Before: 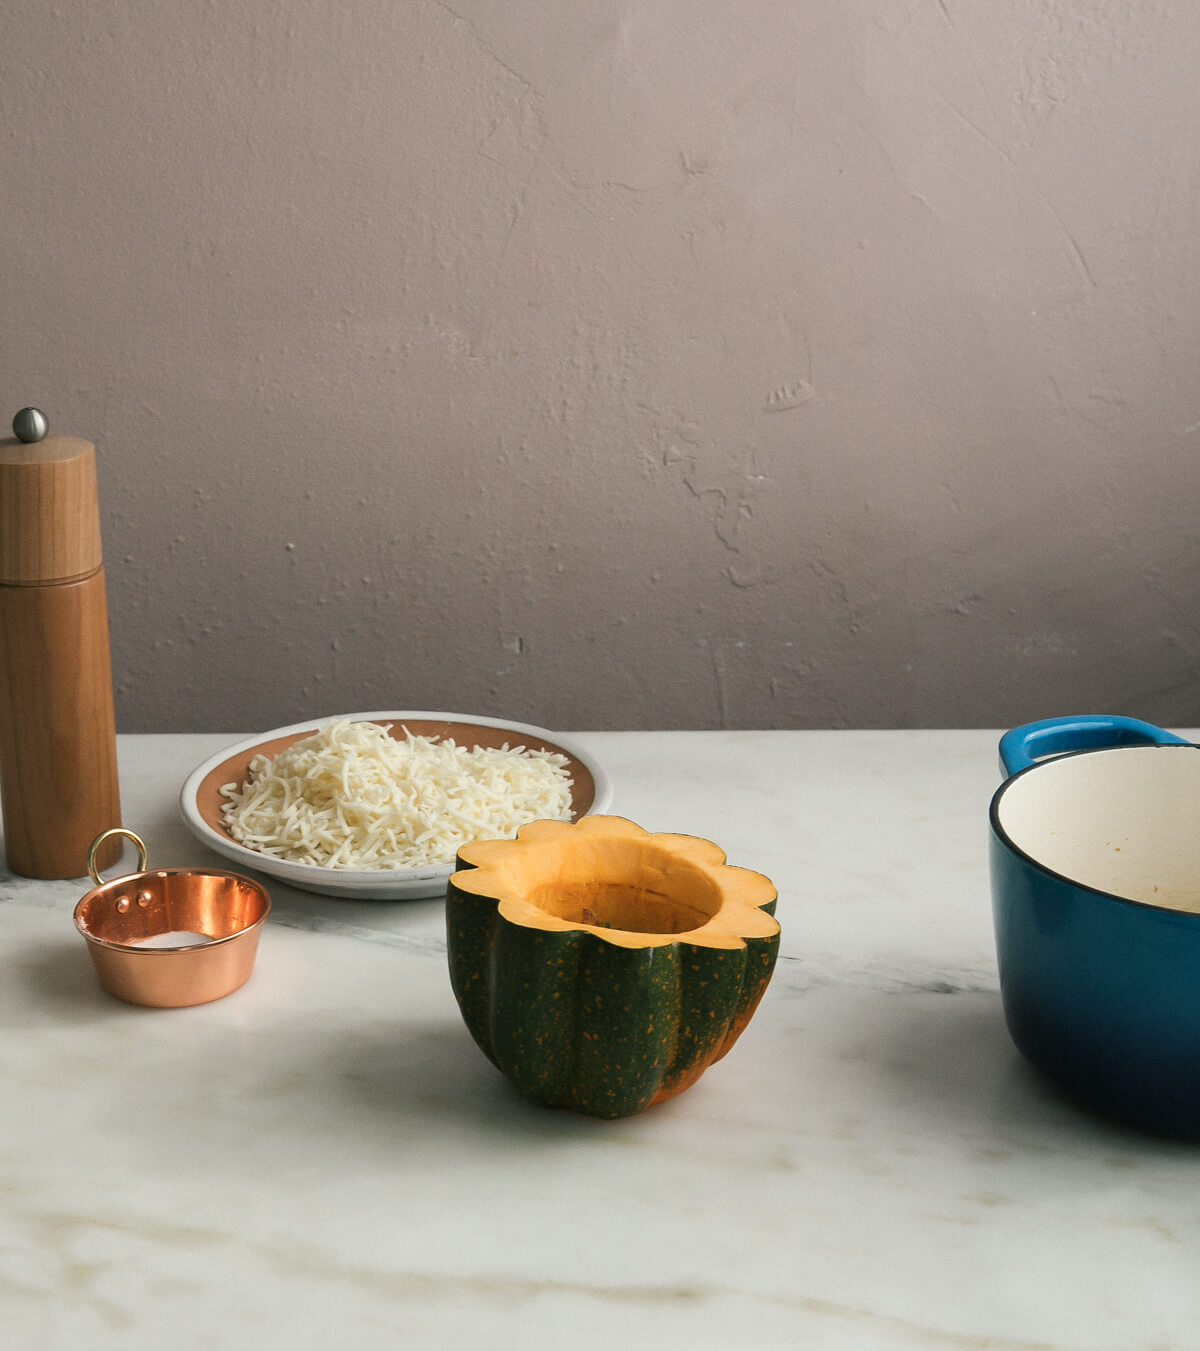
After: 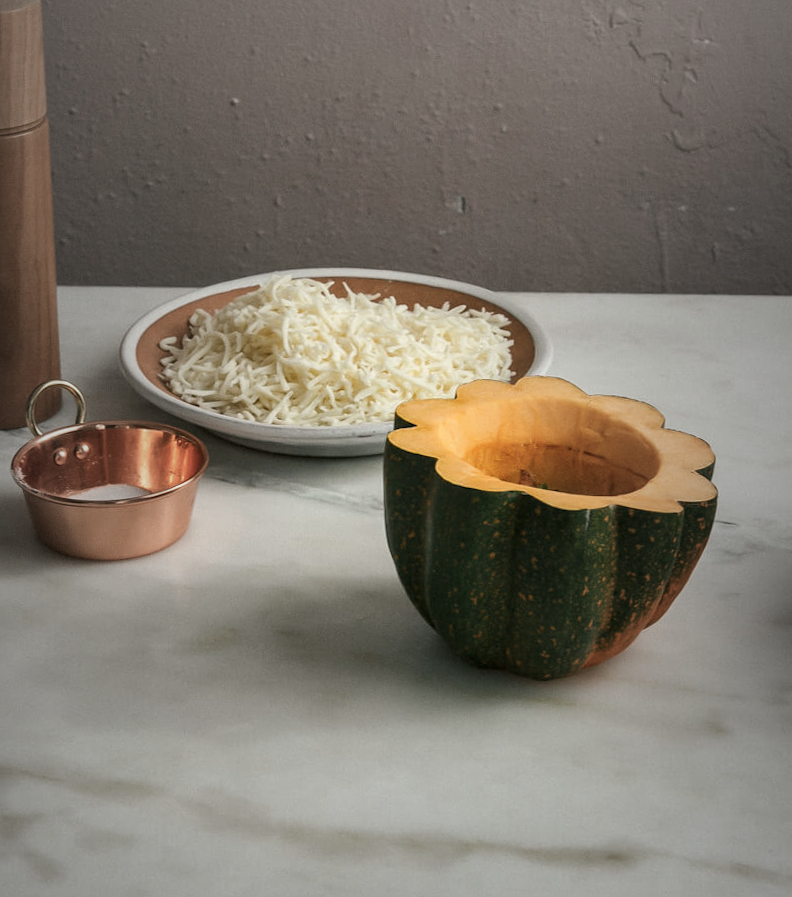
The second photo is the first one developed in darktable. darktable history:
local contrast: on, module defaults
shadows and highlights: shadows 59.43, soften with gaussian
vignetting: fall-off start 19.03%, fall-off radius 137.27%, width/height ratio 0.615, shape 0.591
crop and rotate: angle -1.1°, left 3.926%, top 32.148%, right 28.58%
